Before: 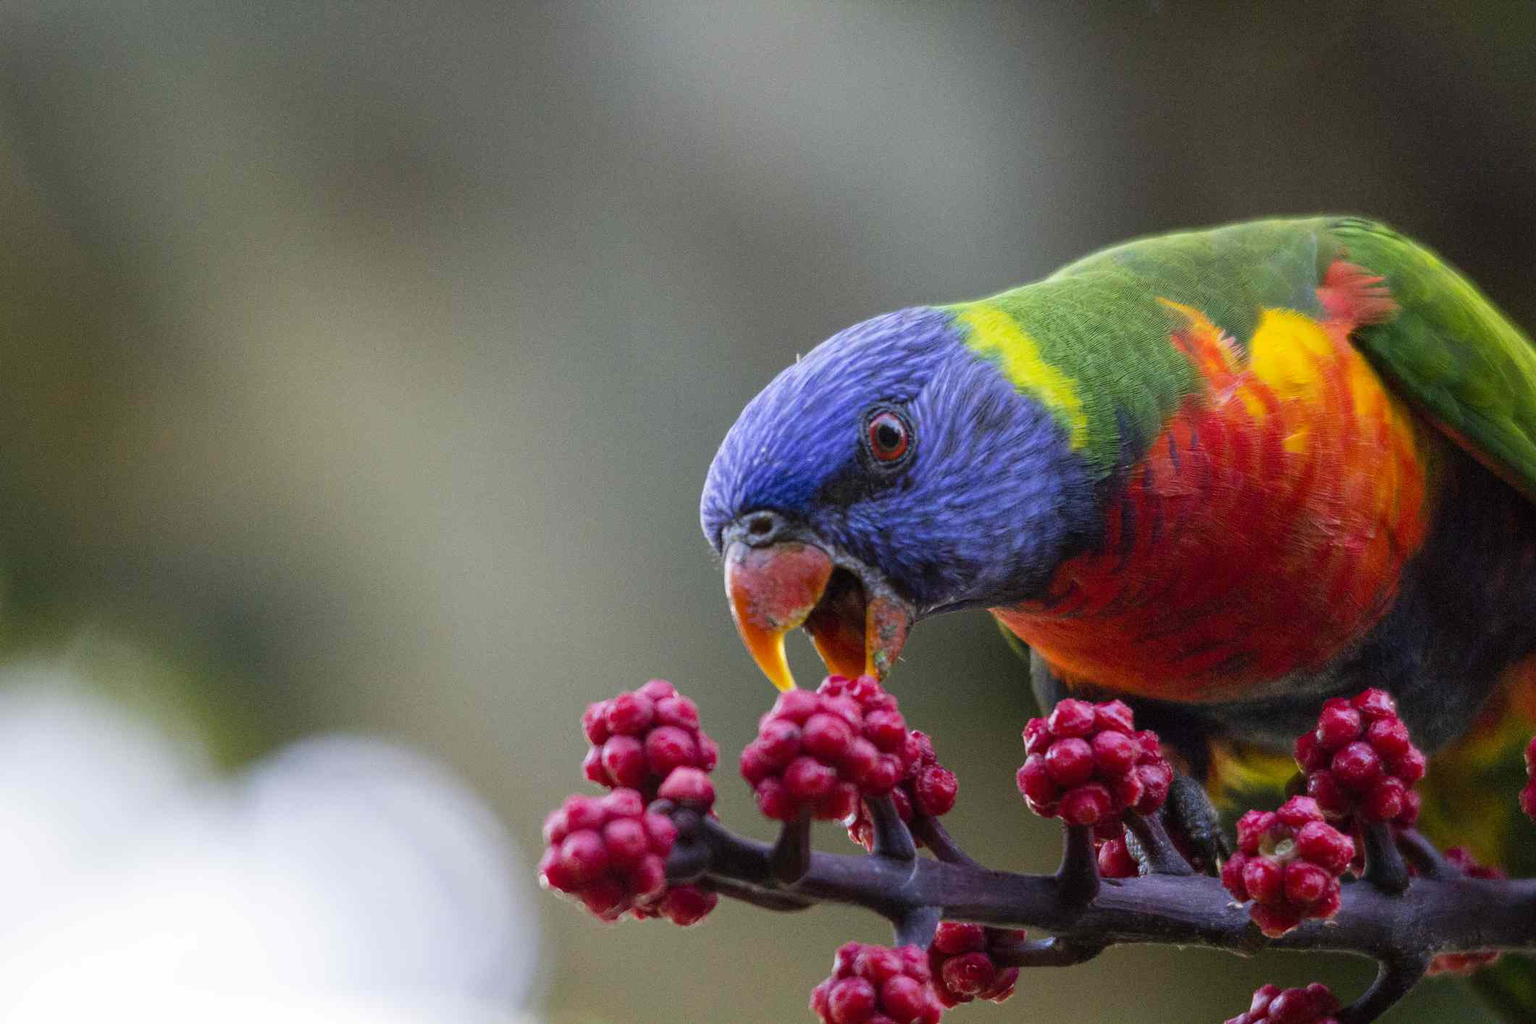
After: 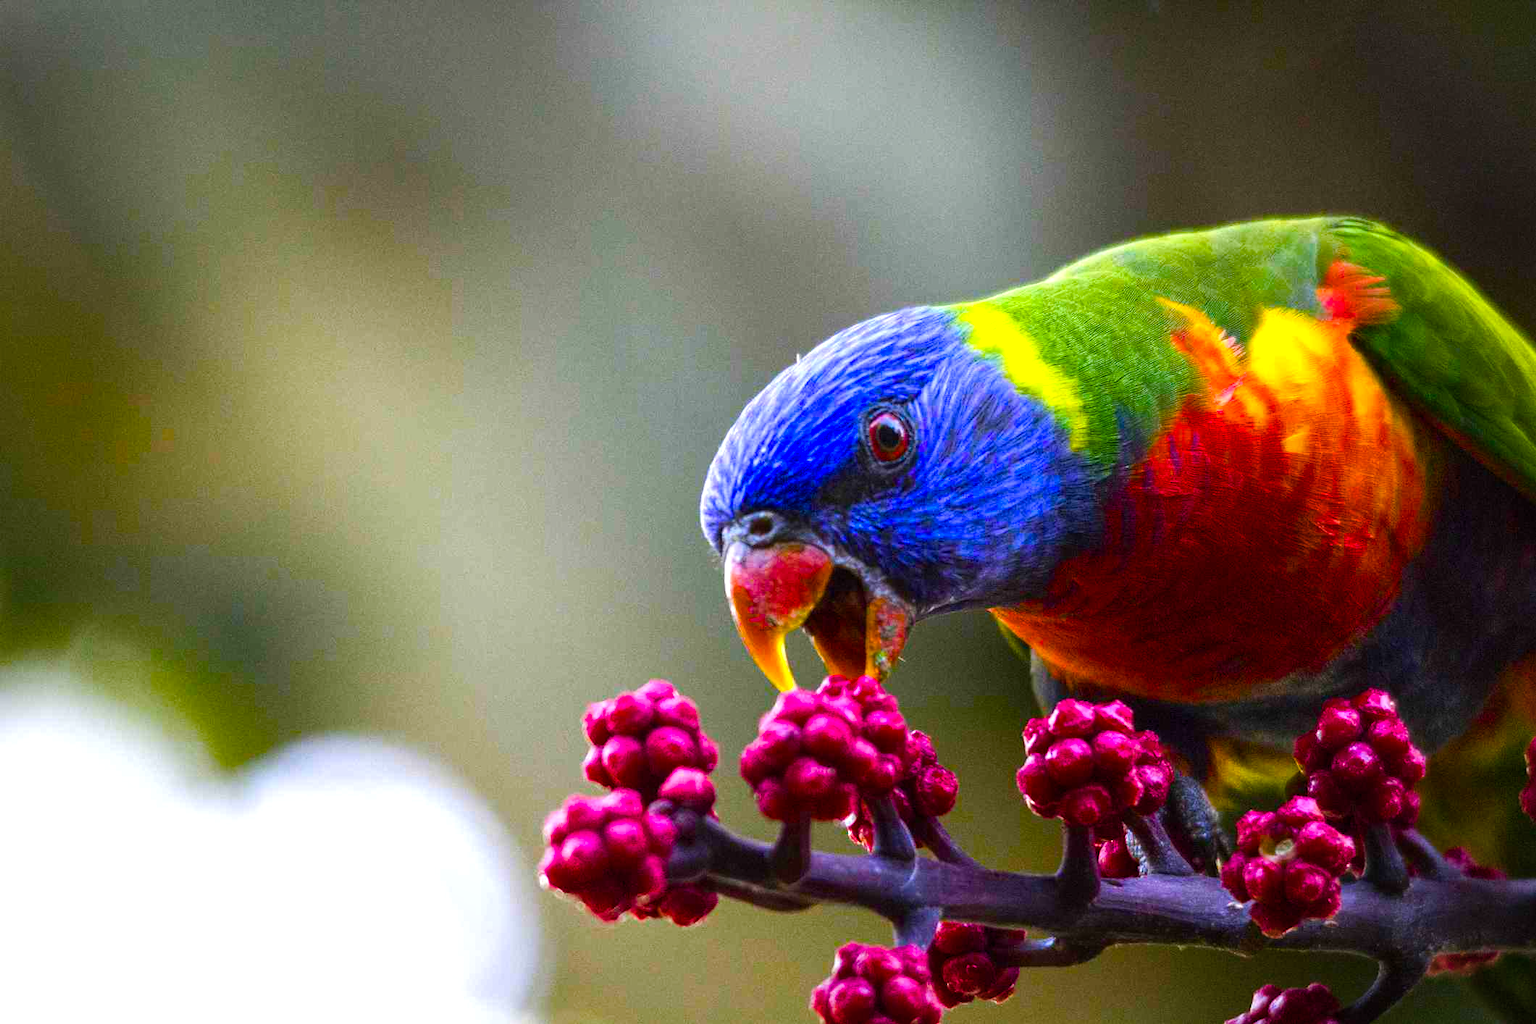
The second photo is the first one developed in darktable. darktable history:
vignetting: fall-off radius 100%, width/height ratio 1.337
color balance rgb: linear chroma grading › shadows 10%, linear chroma grading › highlights 10%, linear chroma grading › global chroma 15%, linear chroma grading › mid-tones 15%, perceptual saturation grading › global saturation 40%, perceptual saturation grading › highlights -25%, perceptual saturation grading › mid-tones 35%, perceptual saturation grading › shadows 35%, perceptual brilliance grading › global brilliance 11.29%, global vibrance 11.29%
tone equalizer: -8 EV -0.417 EV, -7 EV -0.389 EV, -6 EV -0.333 EV, -5 EV -0.222 EV, -3 EV 0.222 EV, -2 EV 0.333 EV, -1 EV 0.389 EV, +0 EV 0.417 EV, edges refinement/feathering 500, mask exposure compensation -1.57 EV, preserve details no
